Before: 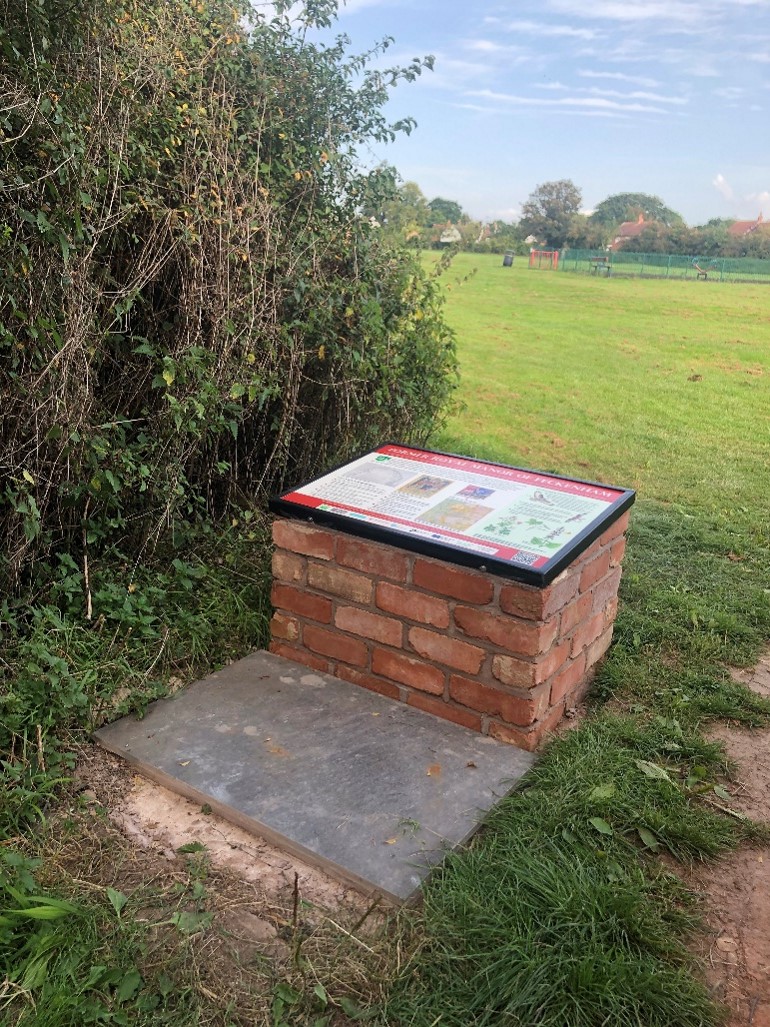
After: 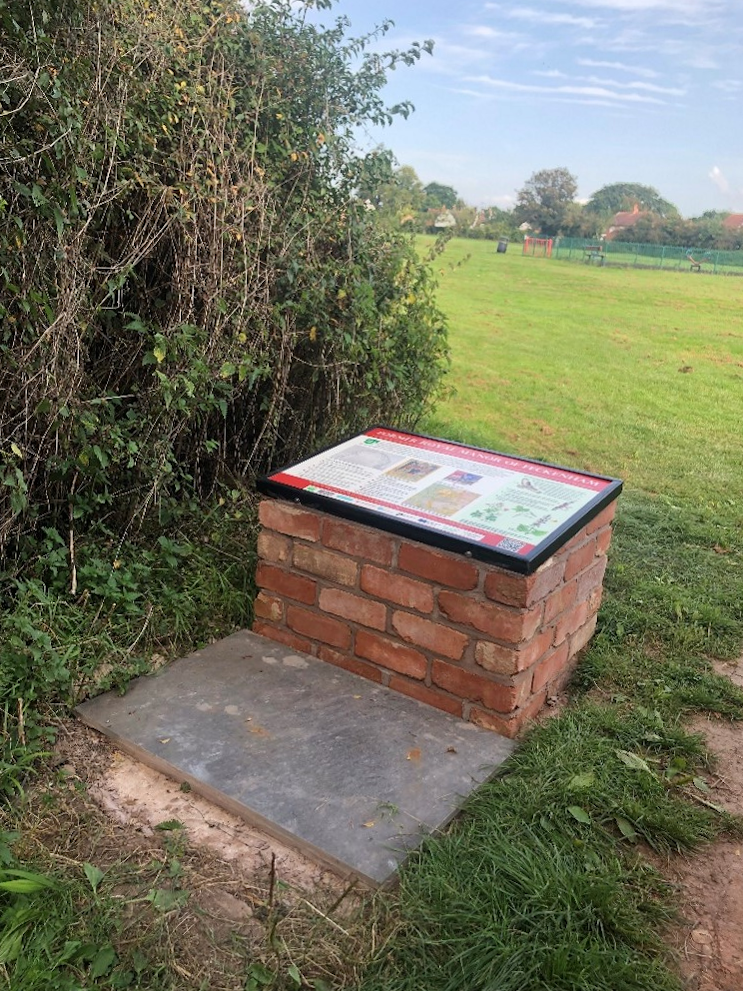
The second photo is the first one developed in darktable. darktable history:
crop and rotate: angle -1.57°
